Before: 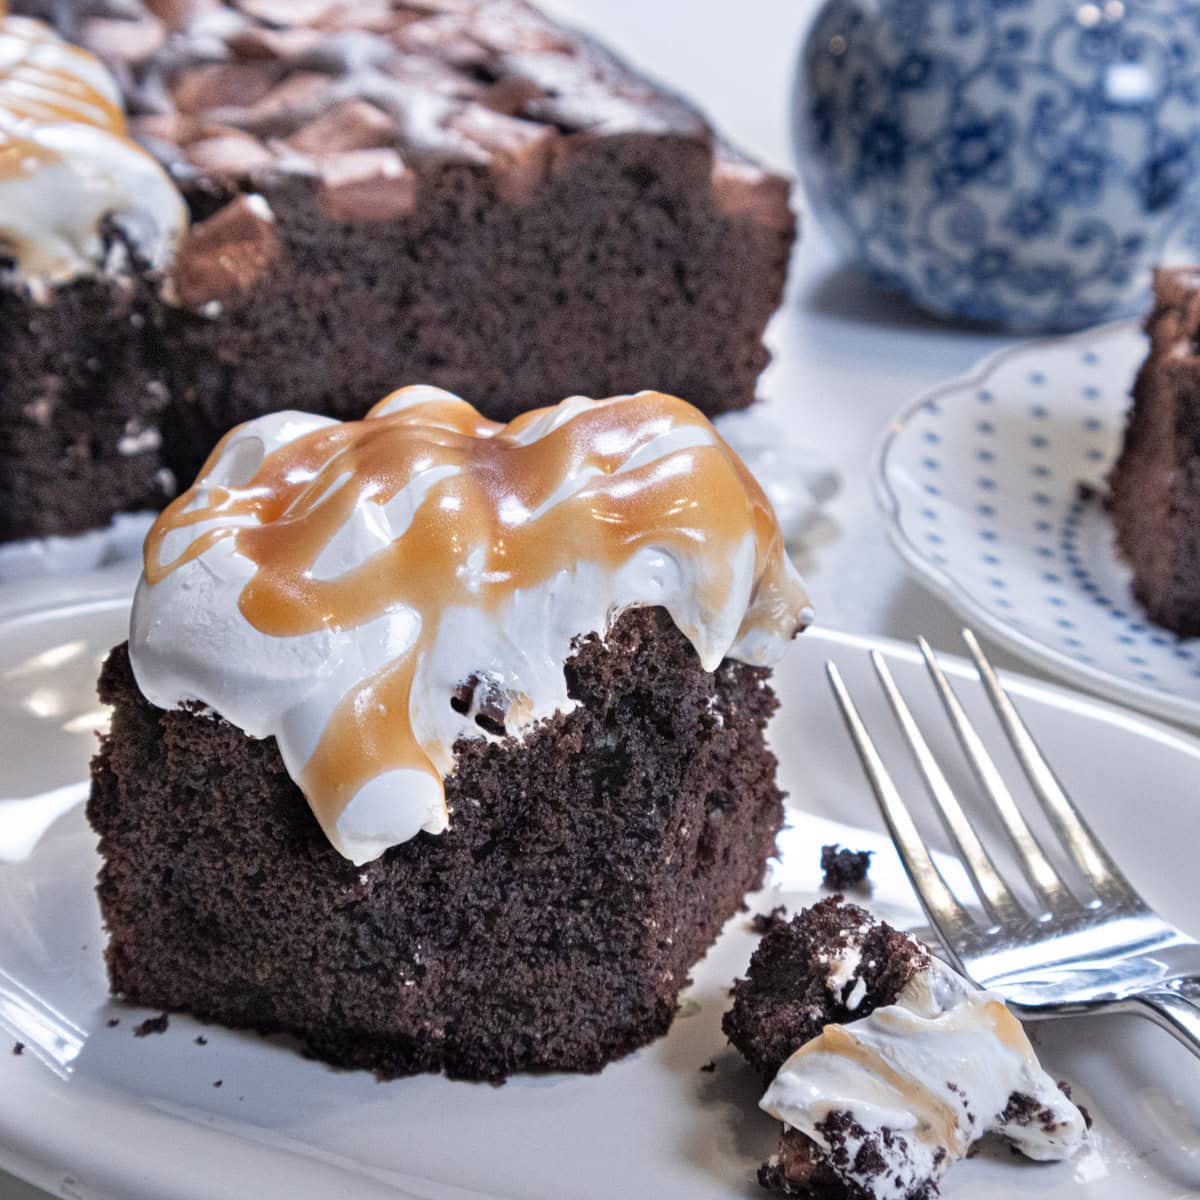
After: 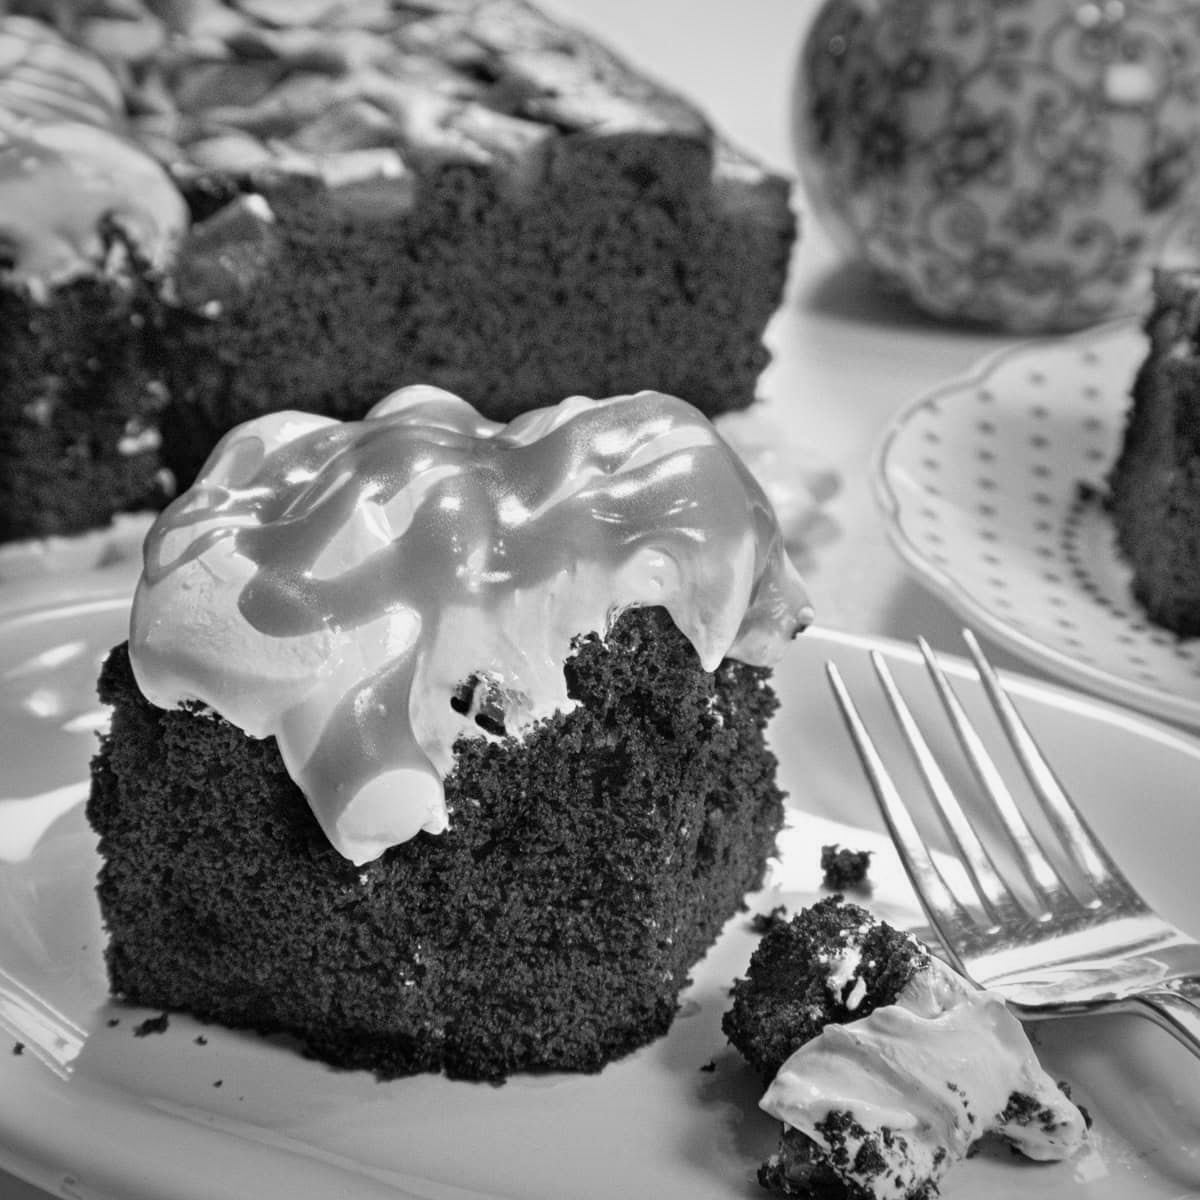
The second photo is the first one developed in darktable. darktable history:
vignetting: fall-off radius 45%, brightness -0.33
color calibration: output gray [0.246, 0.254, 0.501, 0], gray › normalize channels true, illuminant same as pipeline (D50), adaptation XYZ, x 0.346, y 0.359, gamut compression 0
